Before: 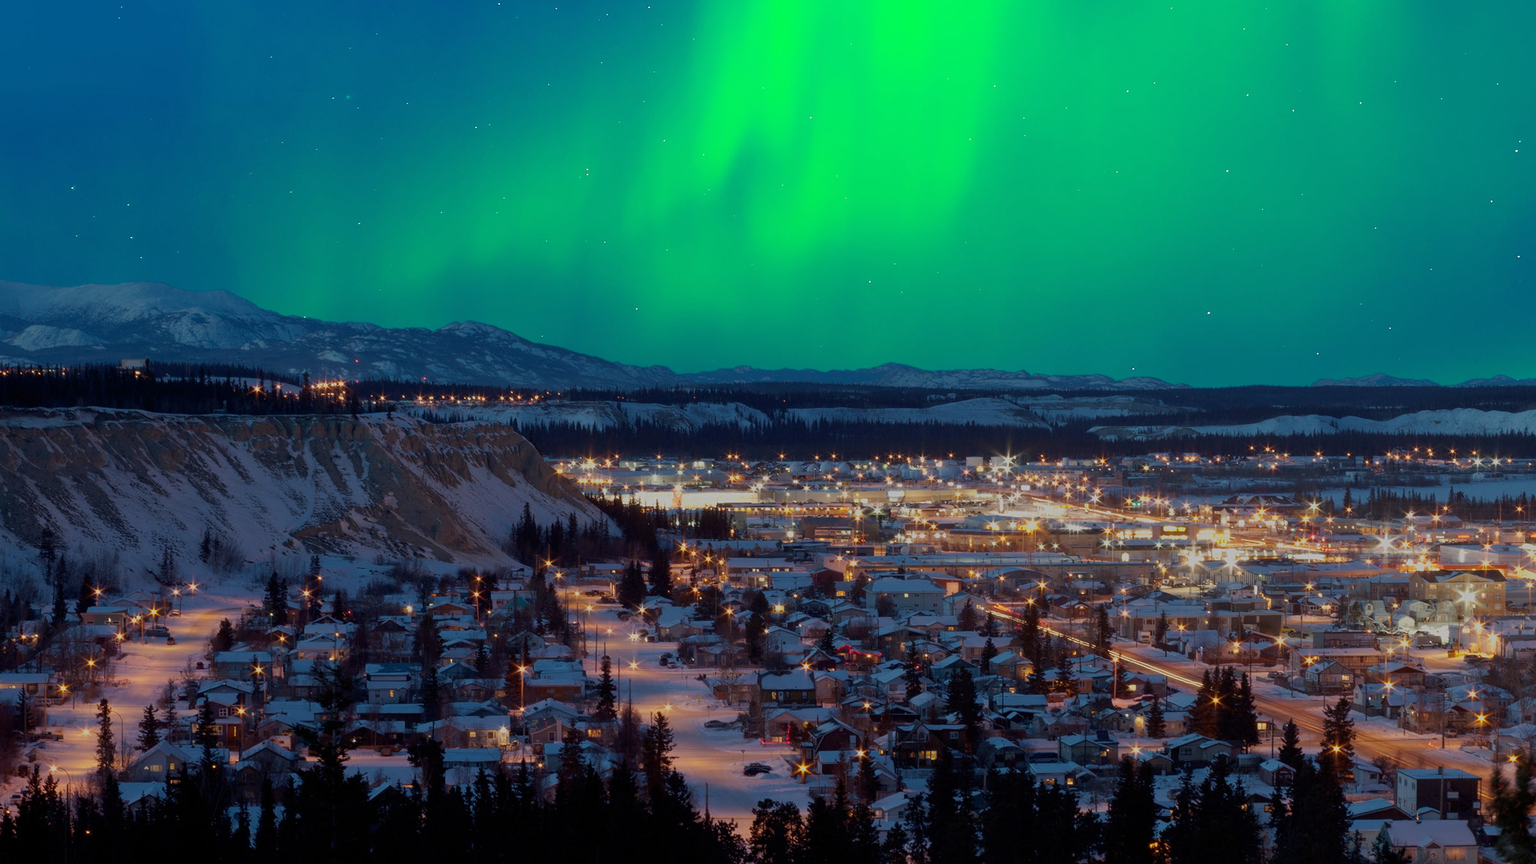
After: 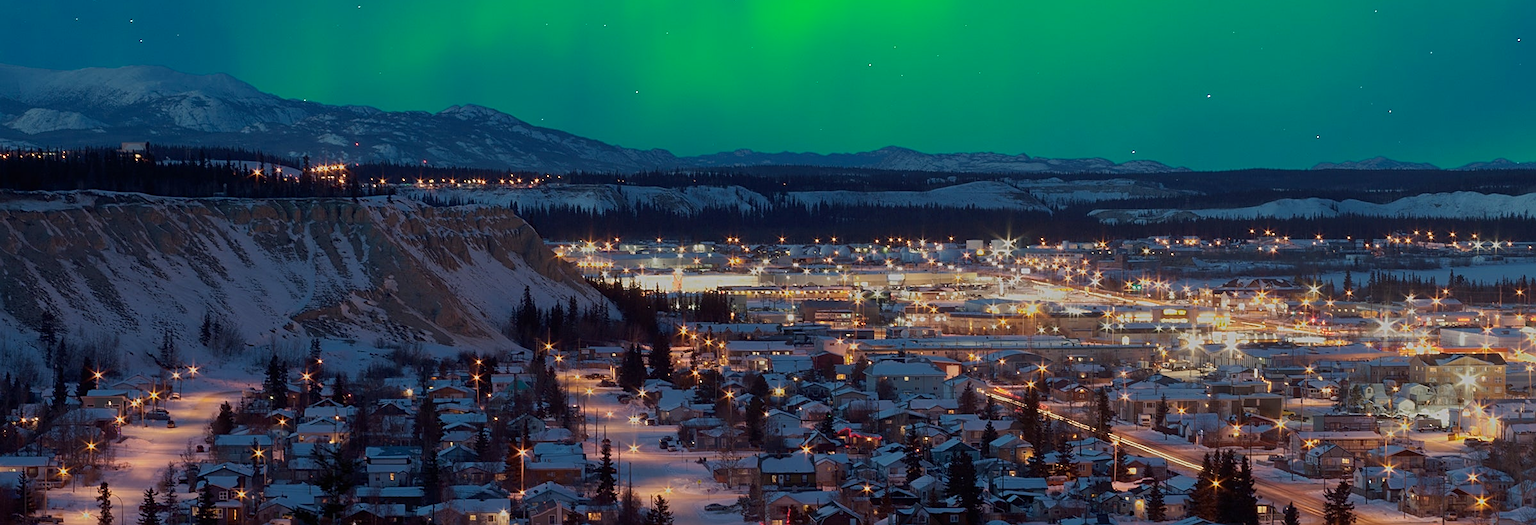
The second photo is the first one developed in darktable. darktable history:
crop and rotate: top 25.124%, bottom 14.004%
exposure: black level correction 0, compensate highlight preservation false
color zones: curves: ch0 [(0, 0.465) (0.092, 0.596) (0.289, 0.464) (0.429, 0.453) (0.571, 0.464) (0.714, 0.455) (0.857, 0.462) (1, 0.465)]
sharpen: on, module defaults
